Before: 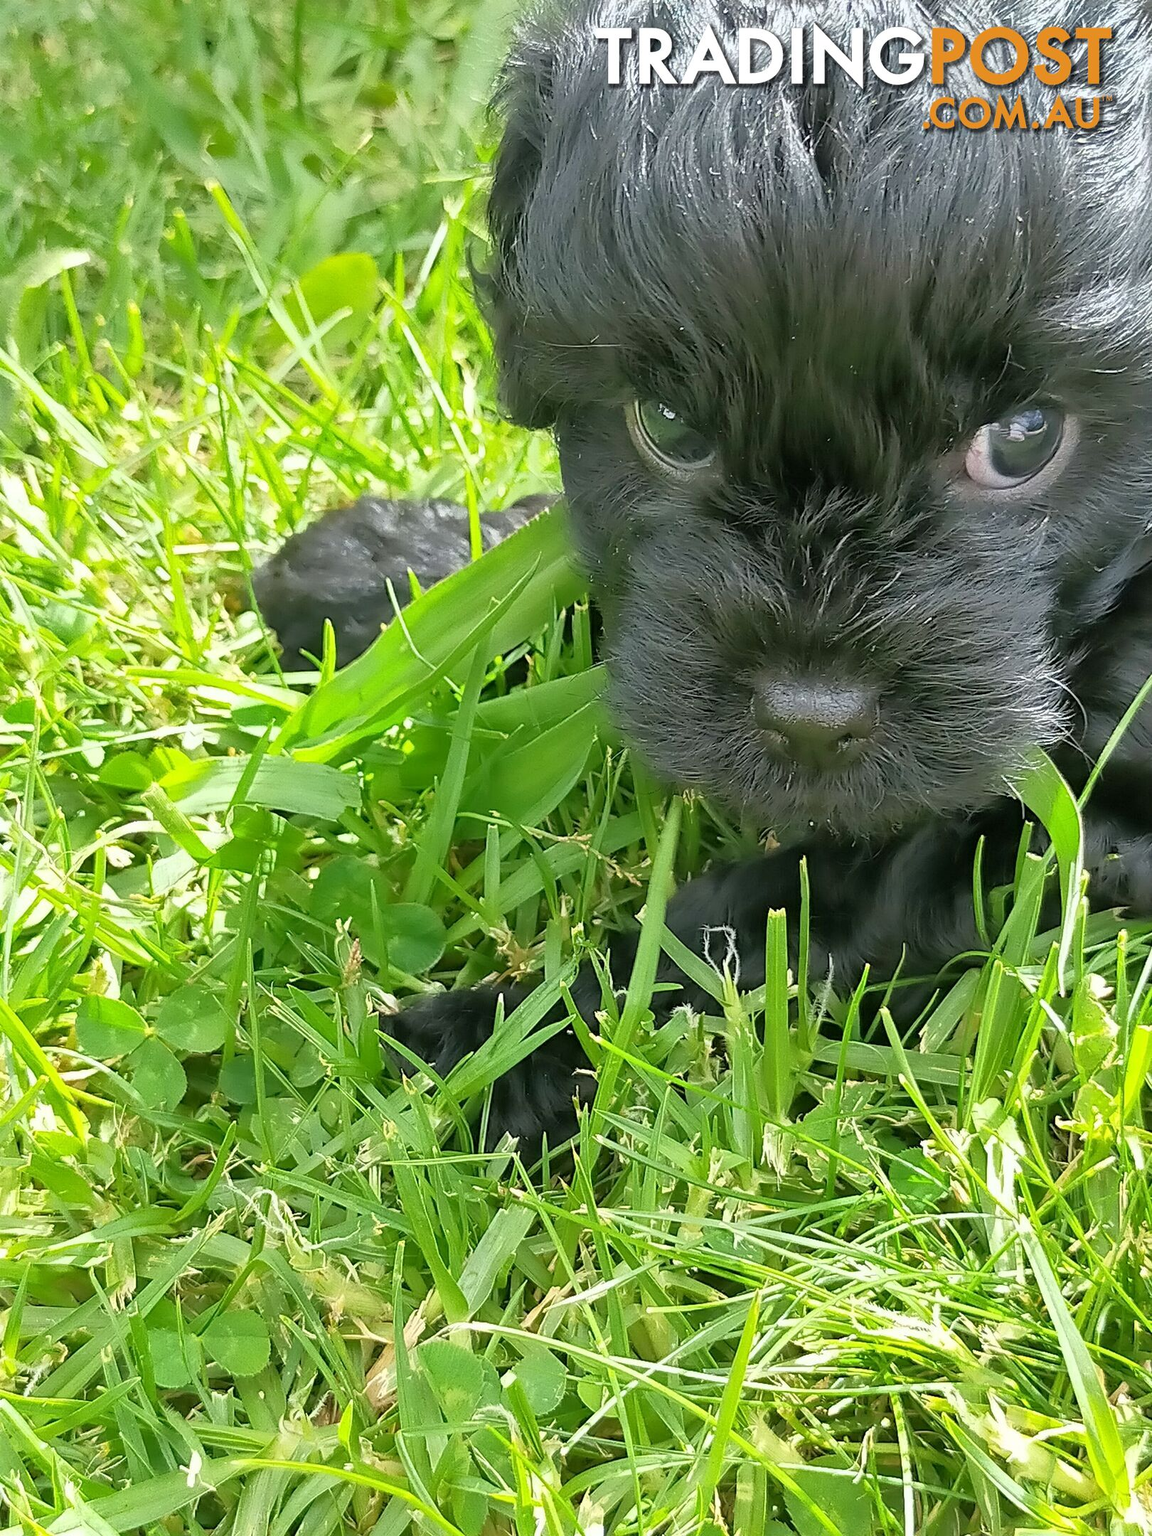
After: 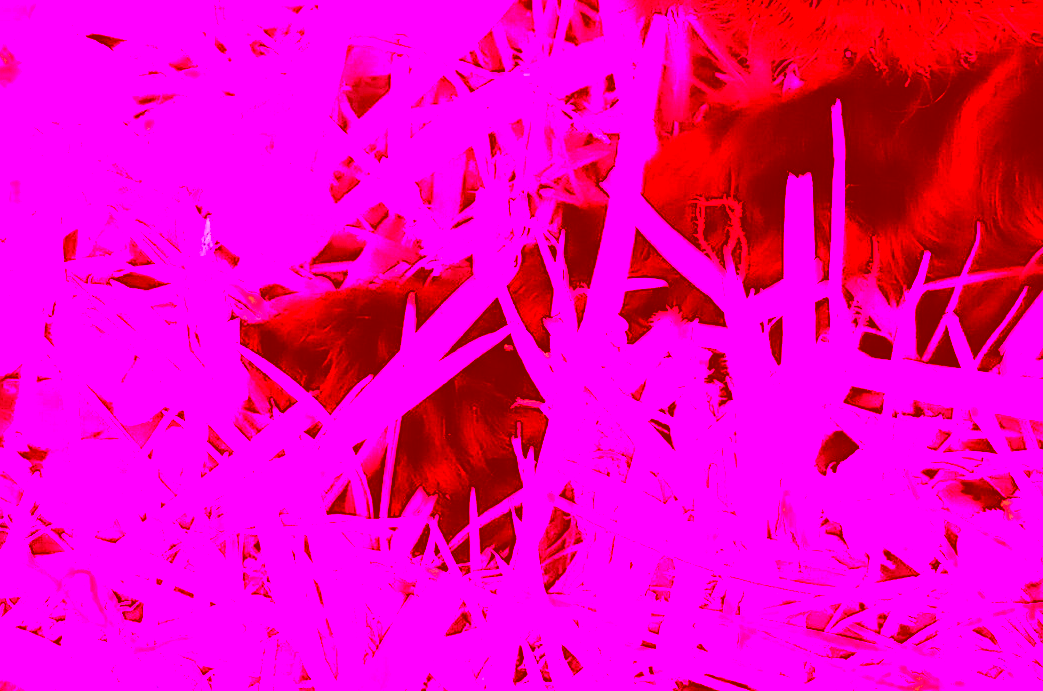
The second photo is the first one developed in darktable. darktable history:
levels: levels [0, 0.51, 1]
crop: left 18.091%, top 51.13%, right 17.525%, bottom 16.85%
tone equalizer: -7 EV 0.18 EV, -6 EV 0.12 EV, -5 EV 0.08 EV, -4 EV 0.04 EV, -2 EV -0.02 EV, -1 EV -0.04 EV, +0 EV -0.06 EV, luminance estimator HSV value / RGB max
color correction: highlights a* -39.68, highlights b* -40, shadows a* -40, shadows b* -40, saturation -3
rgb curve: curves: ch0 [(0, 0) (0.21, 0.15) (0.24, 0.21) (0.5, 0.75) (0.75, 0.96) (0.89, 0.99) (1, 1)]; ch1 [(0, 0.02) (0.21, 0.13) (0.25, 0.2) (0.5, 0.67) (0.75, 0.9) (0.89, 0.97) (1, 1)]; ch2 [(0, 0.02) (0.21, 0.13) (0.25, 0.2) (0.5, 0.67) (0.75, 0.9) (0.89, 0.97) (1, 1)], compensate middle gray true
shadows and highlights: soften with gaussian
